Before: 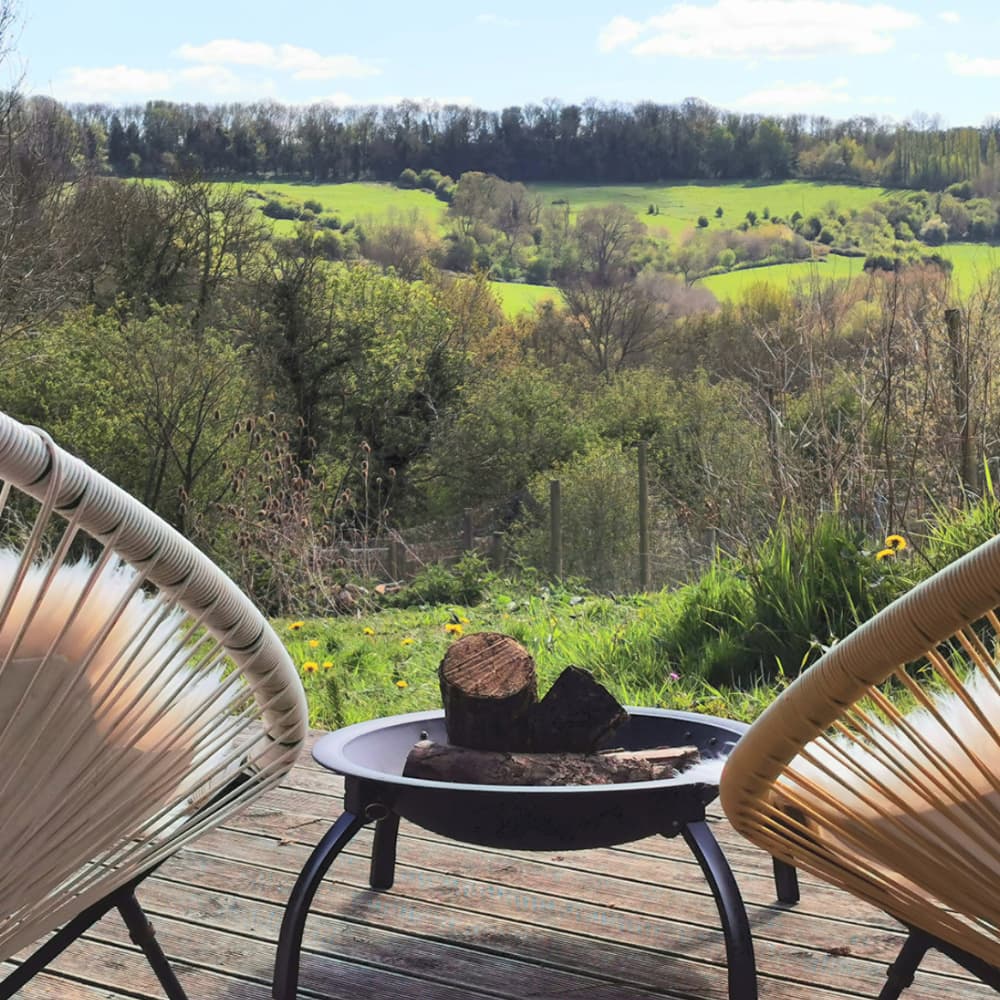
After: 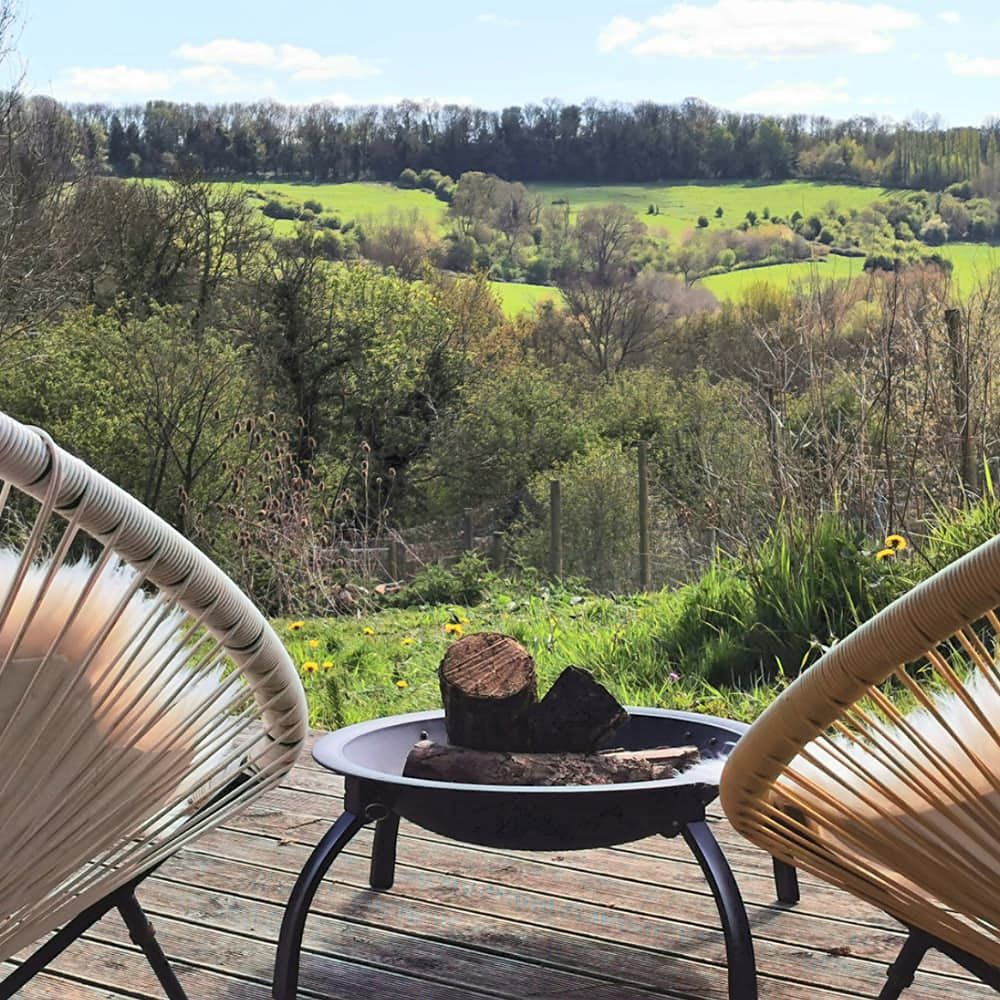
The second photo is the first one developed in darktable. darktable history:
sharpen: amount 0.213
local contrast: mode bilateral grid, contrast 28, coarseness 15, detail 116%, midtone range 0.2
